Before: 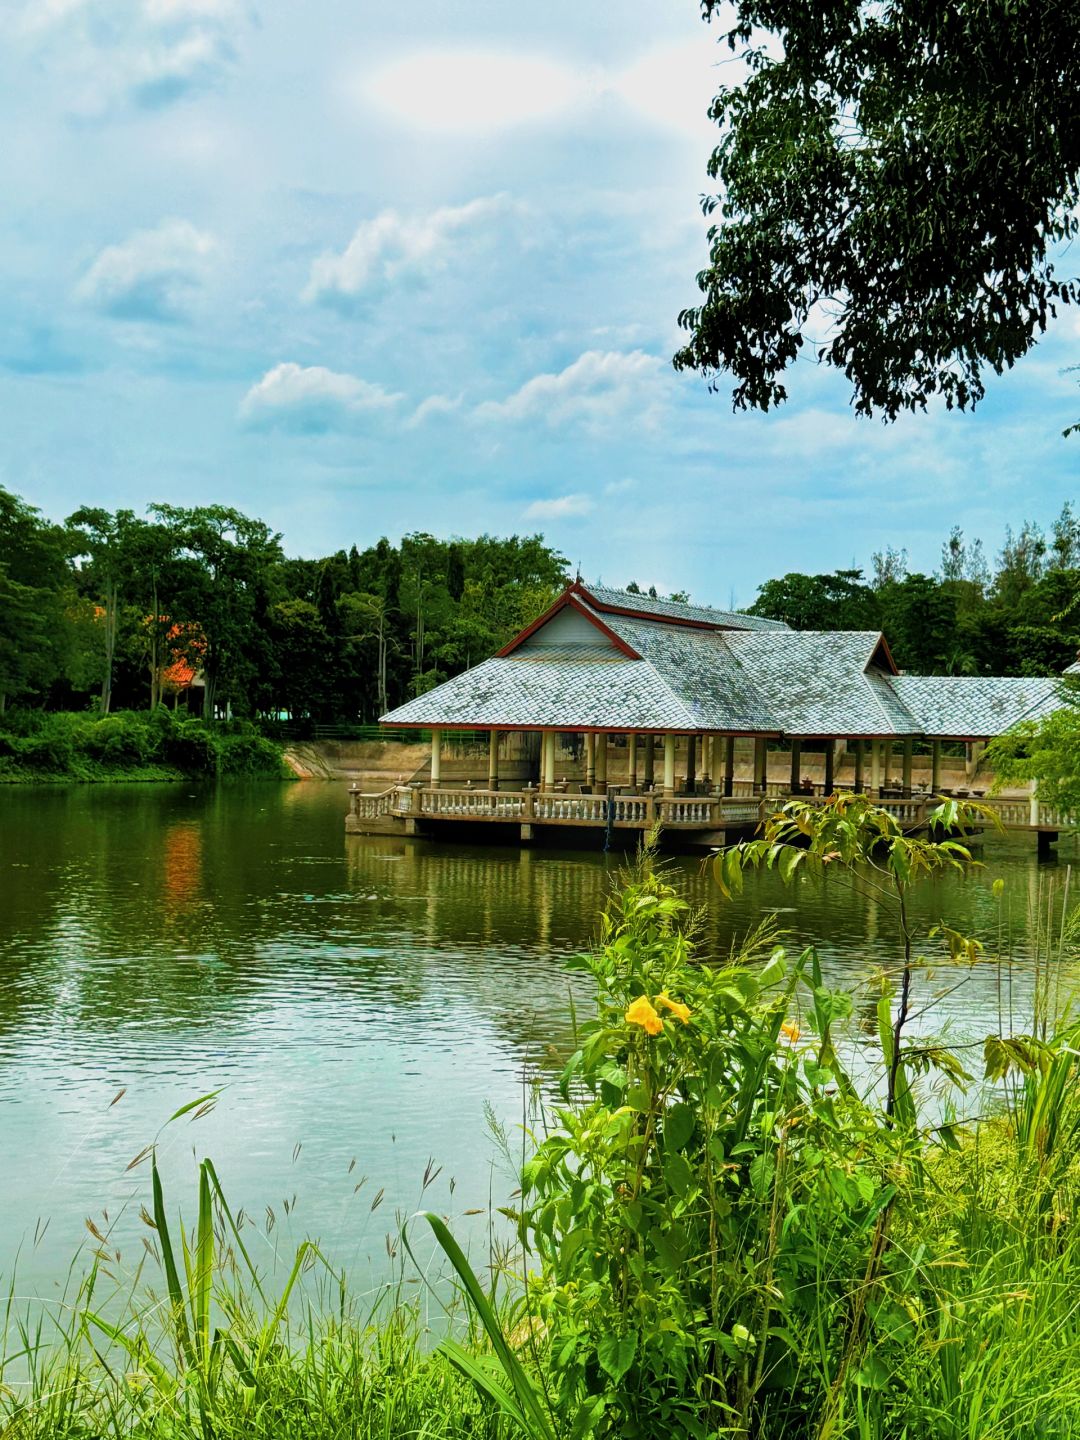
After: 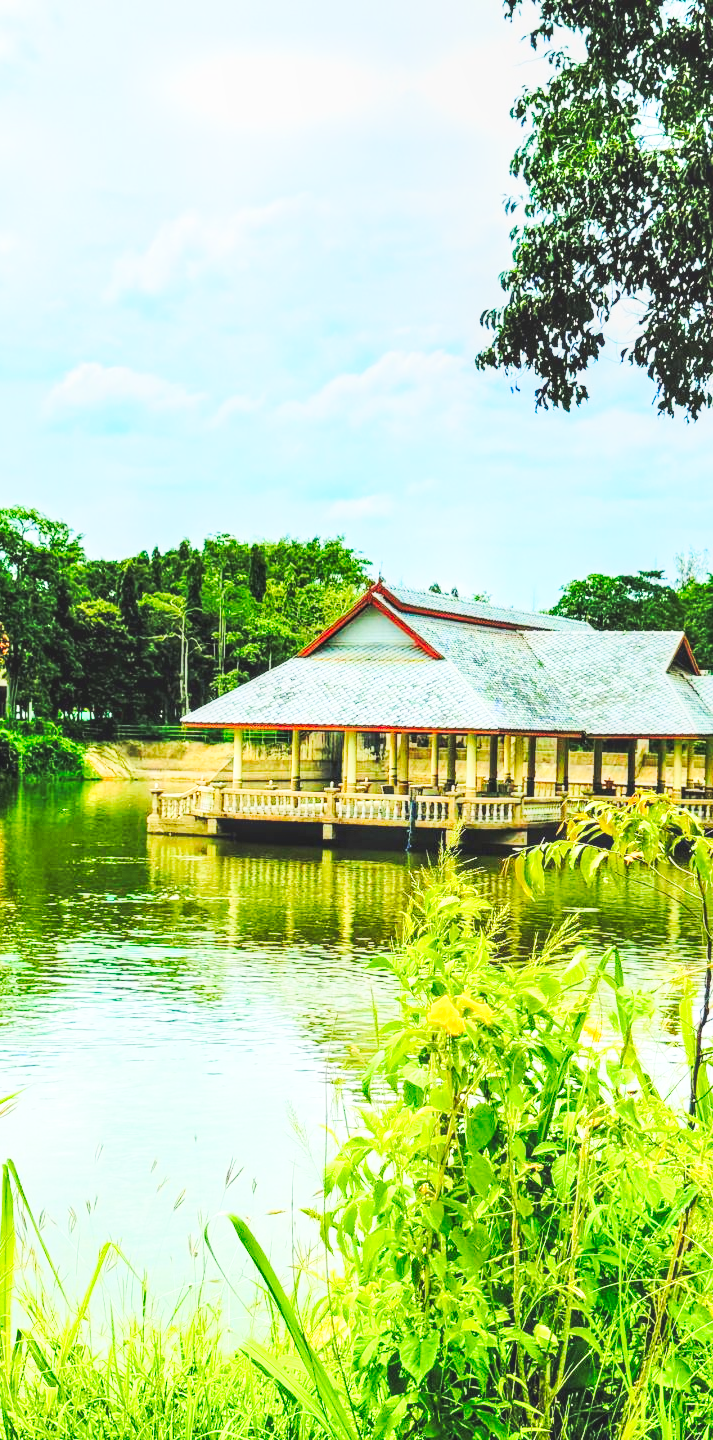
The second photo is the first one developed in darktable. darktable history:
base curve: curves: ch0 [(0, 0.007) (0.028, 0.063) (0.121, 0.311) (0.46, 0.743) (0.859, 0.957) (1, 1)], preserve colors none
crop and rotate: left 18.443%, right 15.494%
exposure: exposure -0.04 EV, compensate exposure bias true, compensate highlight preservation false
contrast brightness saturation: contrast 0.065, brightness 0.179, saturation 0.396
sharpen: radius 2.93, amount 0.875, threshold 47.37
tone equalizer: -7 EV 0.16 EV, -6 EV 0.587 EV, -5 EV 1.15 EV, -4 EV 1.29 EV, -3 EV 1.12 EV, -2 EV 0.6 EV, -1 EV 0.154 EV, edges refinement/feathering 500, mask exposure compensation -1.57 EV, preserve details no
local contrast: detail 130%
